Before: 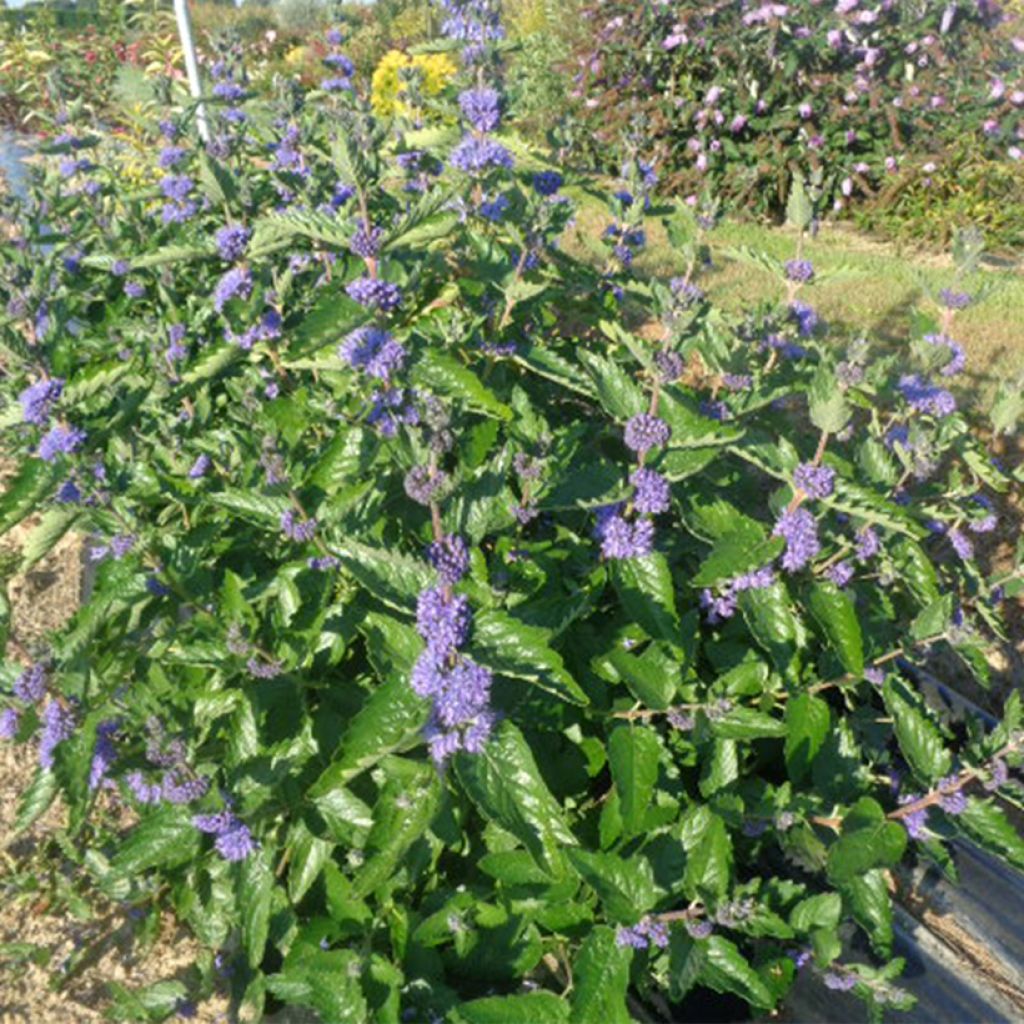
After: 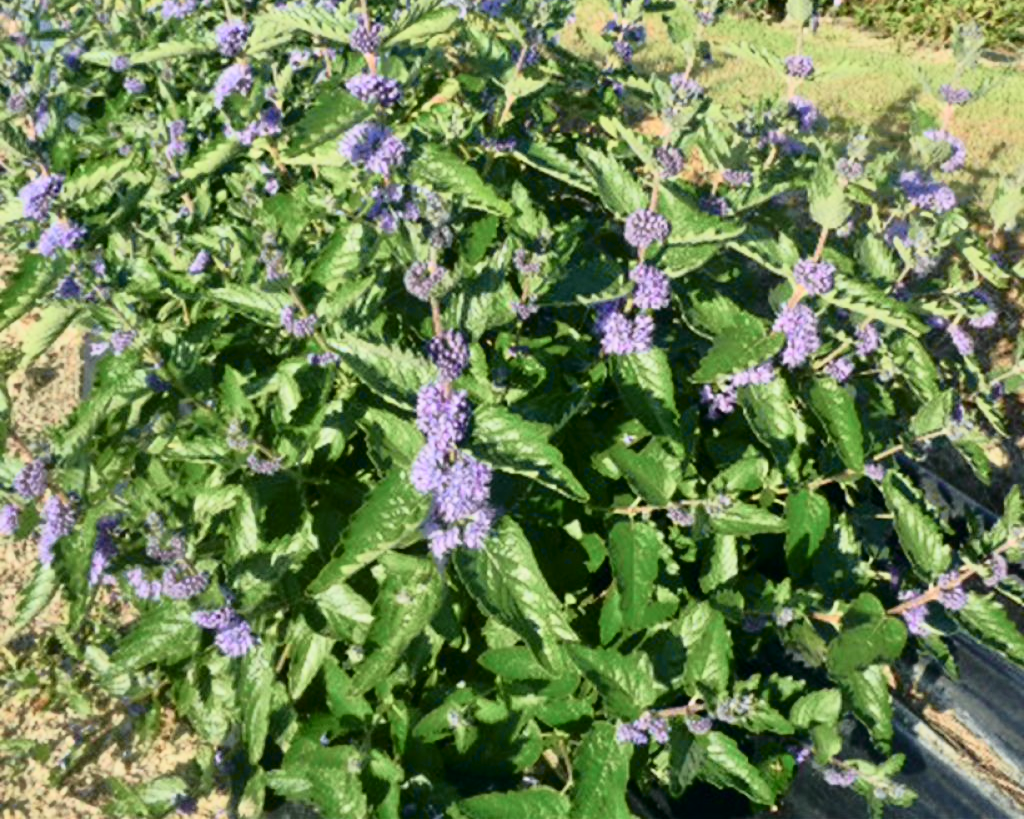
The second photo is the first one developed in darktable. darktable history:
tone curve: curves: ch0 [(0, 0) (0.081, 0.044) (0.192, 0.125) (0.283, 0.238) (0.416, 0.449) (0.495, 0.524) (0.661, 0.756) (0.788, 0.87) (1, 0.951)]; ch1 [(0, 0) (0.161, 0.092) (0.35, 0.33) (0.392, 0.392) (0.427, 0.426) (0.479, 0.472) (0.505, 0.497) (0.521, 0.524) (0.567, 0.56) (0.583, 0.592) (0.625, 0.627) (0.678, 0.733) (1, 1)]; ch2 [(0, 0) (0.346, 0.362) (0.404, 0.427) (0.502, 0.499) (0.531, 0.523) (0.544, 0.561) (0.58, 0.59) (0.629, 0.642) (0.717, 0.678) (1, 1)], color space Lab, independent channels, preserve colors none
crop and rotate: top 19.998%
shadows and highlights: white point adjustment 0.059, soften with gaussian
